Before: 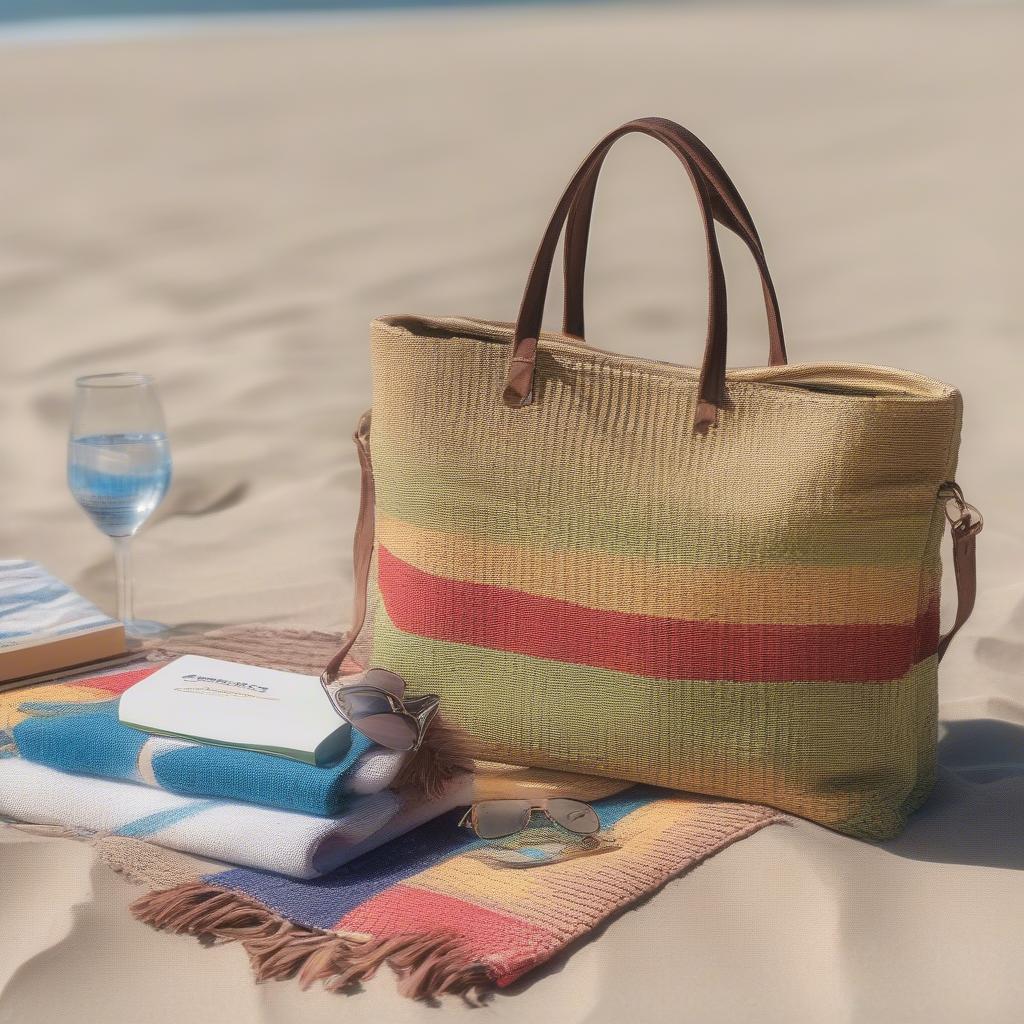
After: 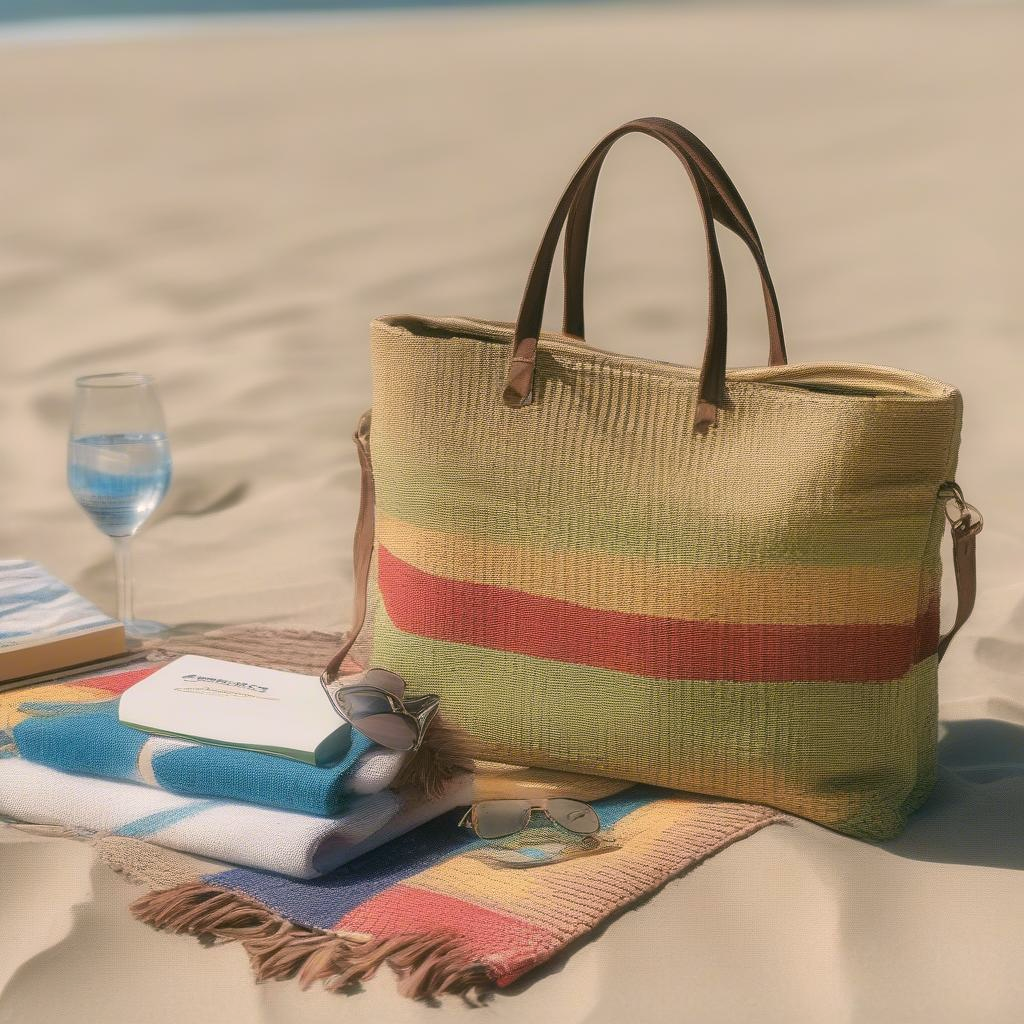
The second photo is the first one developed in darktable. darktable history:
color correction: highlights a* 4.21, highlights b* 4.98, shadows a* -6.76, shadows b* 4.87
